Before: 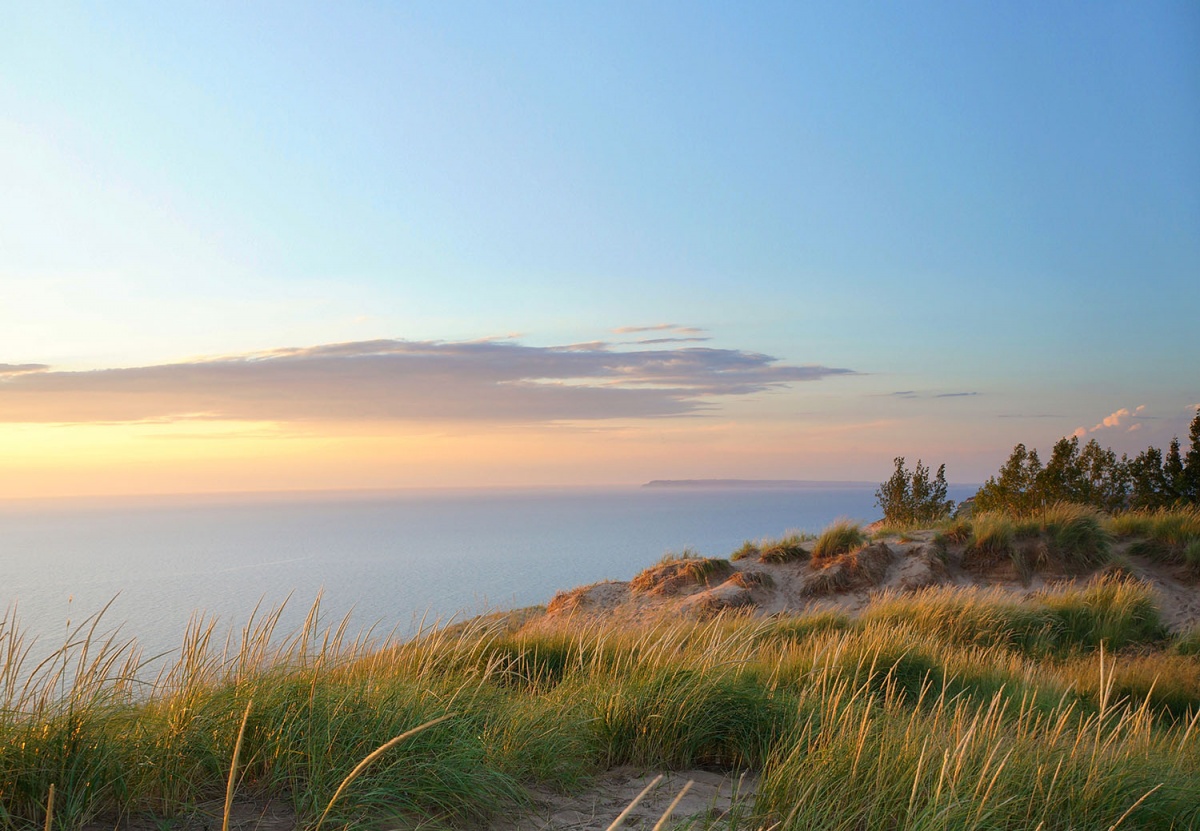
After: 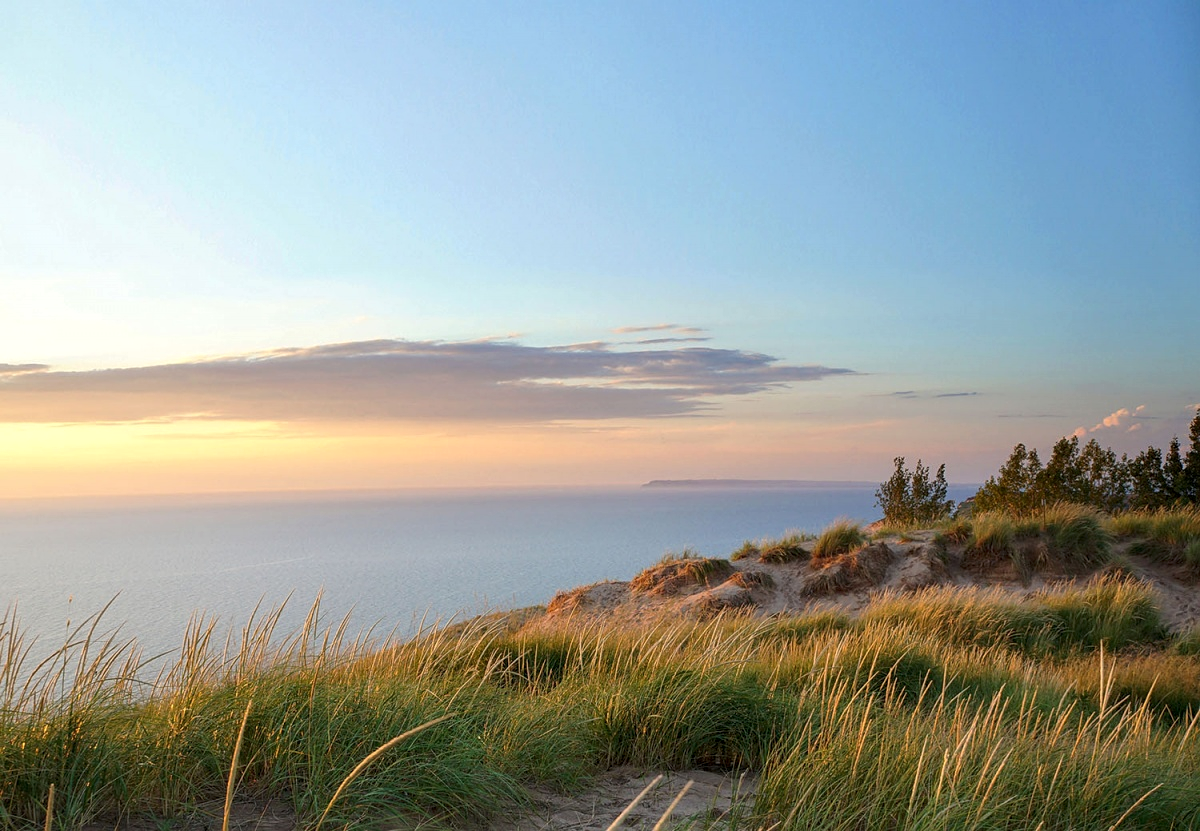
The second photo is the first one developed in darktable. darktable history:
local contrast: on, module defaults
sharpen: amount 0.2
